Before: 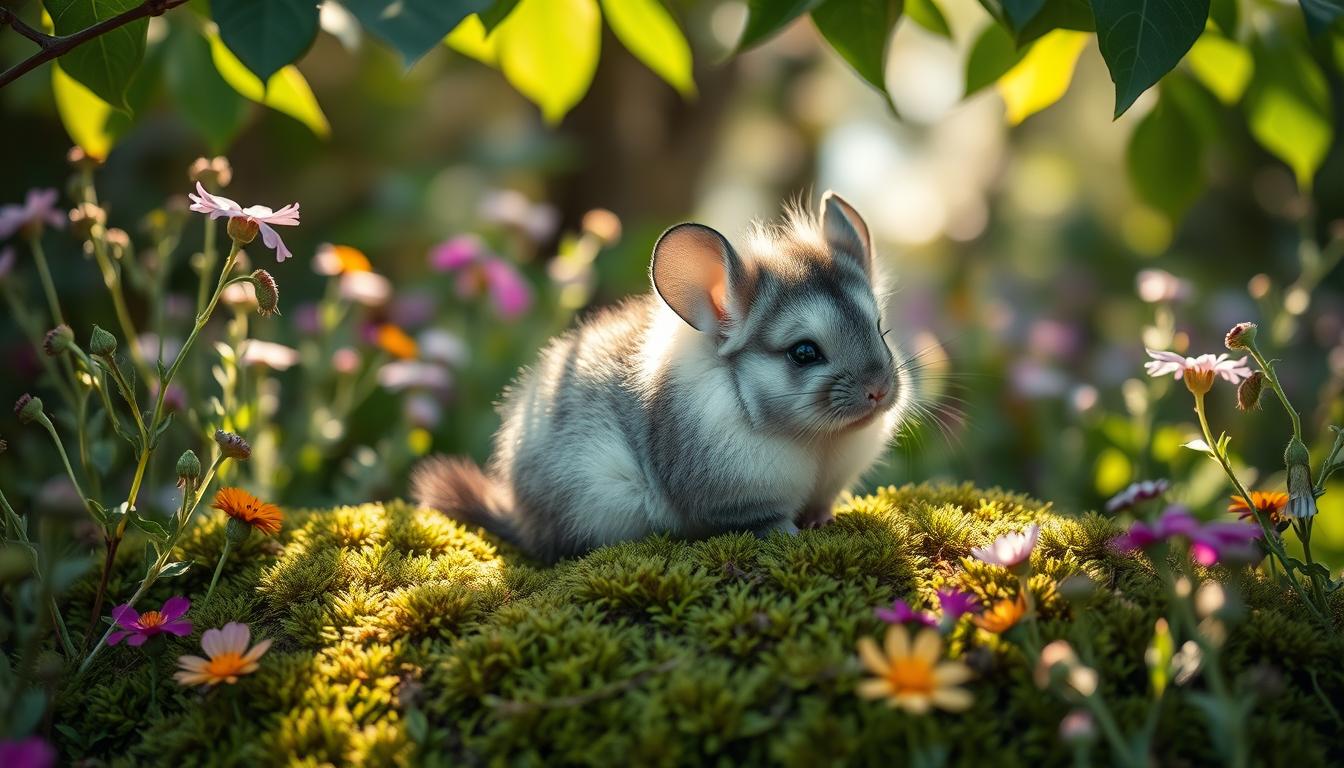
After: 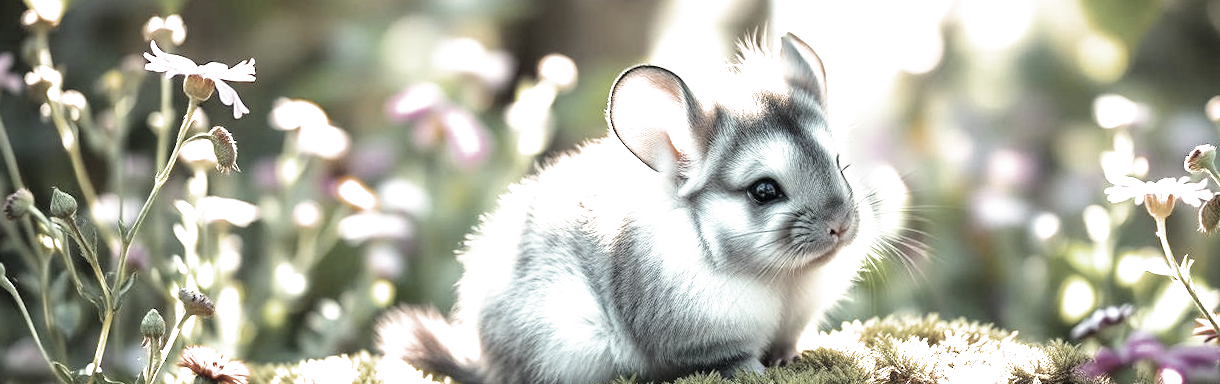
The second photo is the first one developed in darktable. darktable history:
color correction: saturation 0.3
rotate and perspective: rotation -2°, crop left 0.022, crop right 0.978, crop top 0.049, crop bottom 0.951
crop: left 1.744%, top 19.225%, right 5.069%, bottom 28.357%
filmic rgb: black relative exposure -12 EV, white relative exposure 2.8 EV, threshold 3 EV, target black luminance 0%, hardness 8.06, latitude 70.41%, contrast 1.14, highlights saturation mix 10%, shadows ↔ highlights balance -0.388%, color science v4 (2020), iterations of high-quality reconstruction 10, contrast in shadows soft, contrast in highlights soft, enable highlight reconstruction true
exposure: black level correction 0, exposure 1.9 EV, compensate highlight preservation false
